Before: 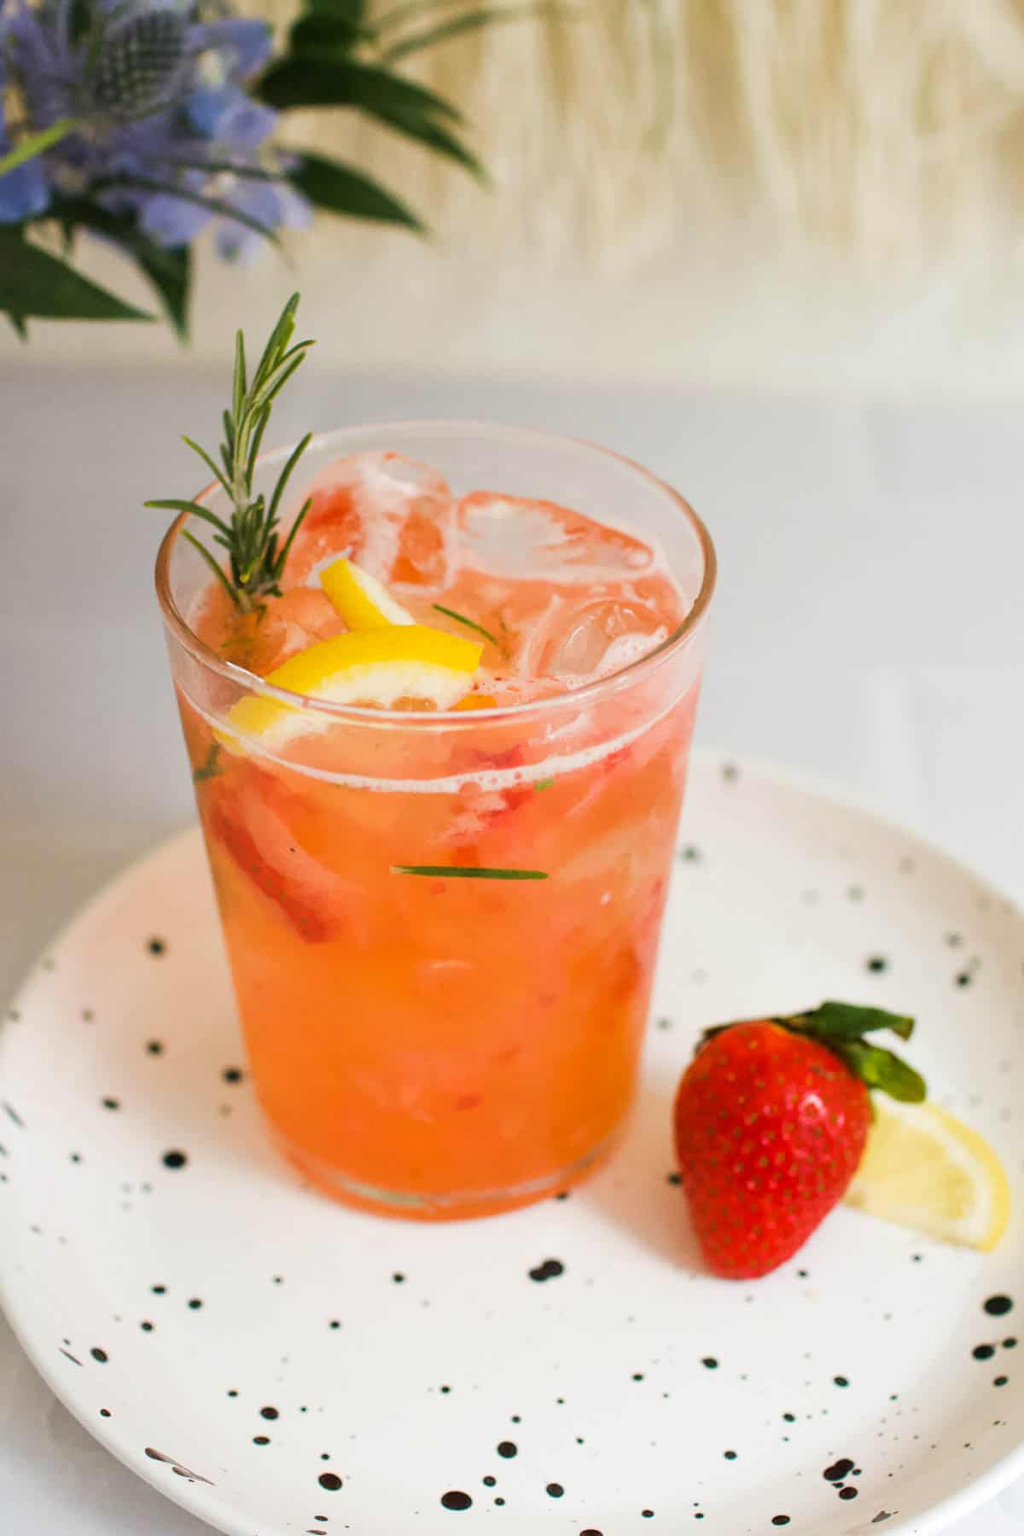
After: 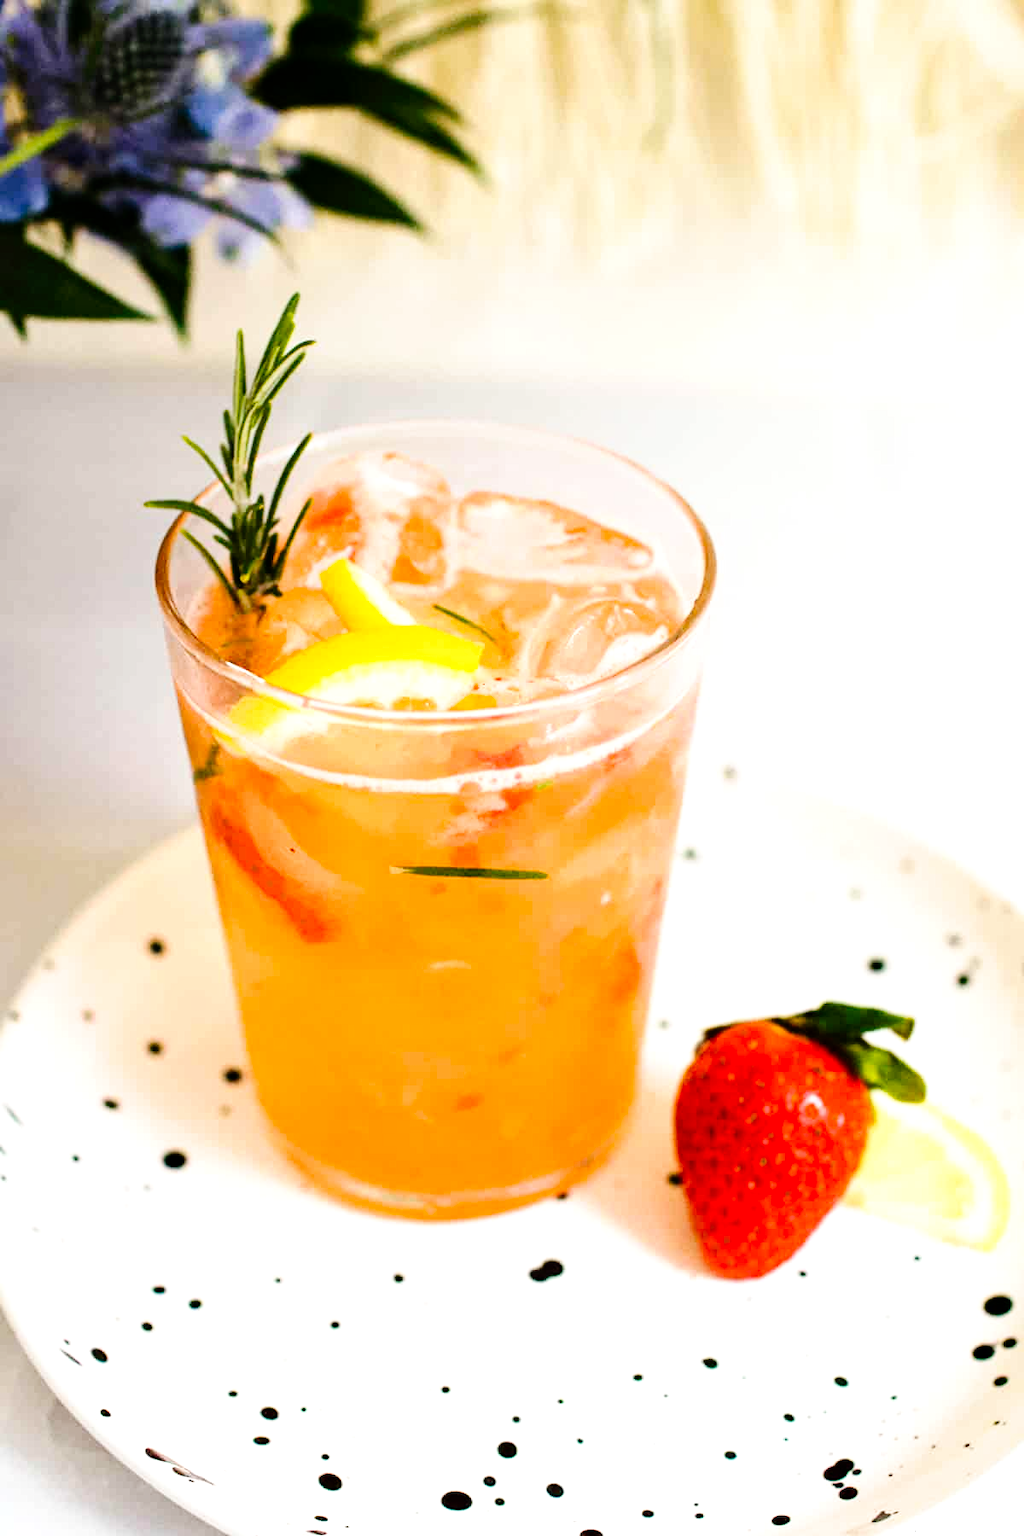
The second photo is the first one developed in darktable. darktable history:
haze removal: compatibility mode true, adaptive false
tone curve: curves: ch0 [(0, 0) (0.003, 0) (0.011, 0.001) (0.025, 0.003) (0.044, 0.005) (0.069, 0.012) (0.1, 0.023) (0.136, 0.039) (0.177, 0.088) (0.224, 0.15) (0.277, 0.239) (0.335, 0.334) (0.399, 0.43) (0.468, 0.526) (0.543, 0.621) (0.623, 0.711) (0.709, 0.791) (0.801, 0.87) (0.898, 0.949) (1, 1)], preserve colors none
tone equalizer: -8 EV -0.75 EV, -7 EV -0.7 EV, -6 EV -0.6 EV, -5 EV -0.4 EV, -3 EV 0.4 EV, -2 EV 0.6 EV, -1 EV 0.7 EV, +0 EV 0.75 EV, edges refinement/feathering 500, mask exposure compensation -1.57 EV, preserve details no
